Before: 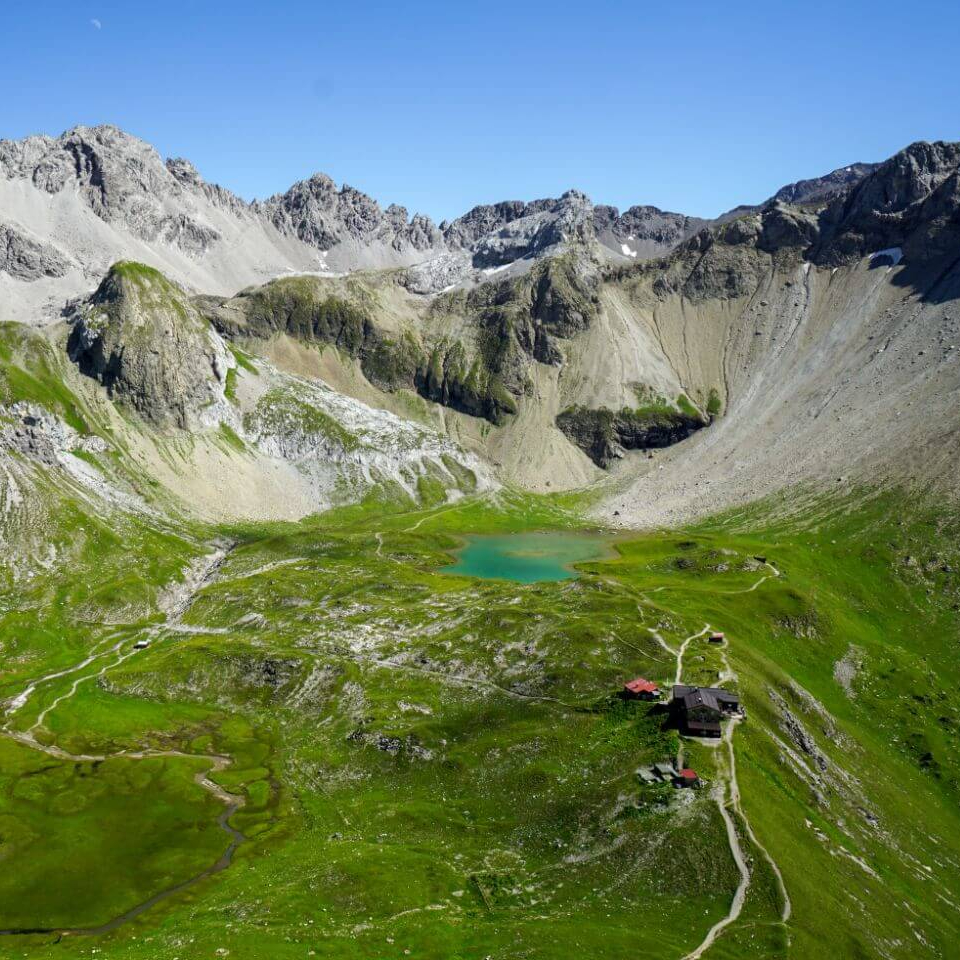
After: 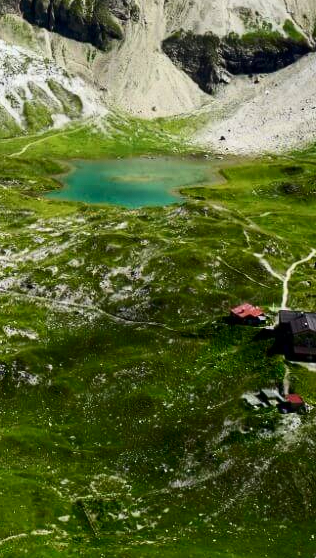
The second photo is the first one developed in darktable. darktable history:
crop: left 41.09%, top 39.124%, right 25.936%, bottom 2.666%
contrast brightness saturation: contrast 0.295
